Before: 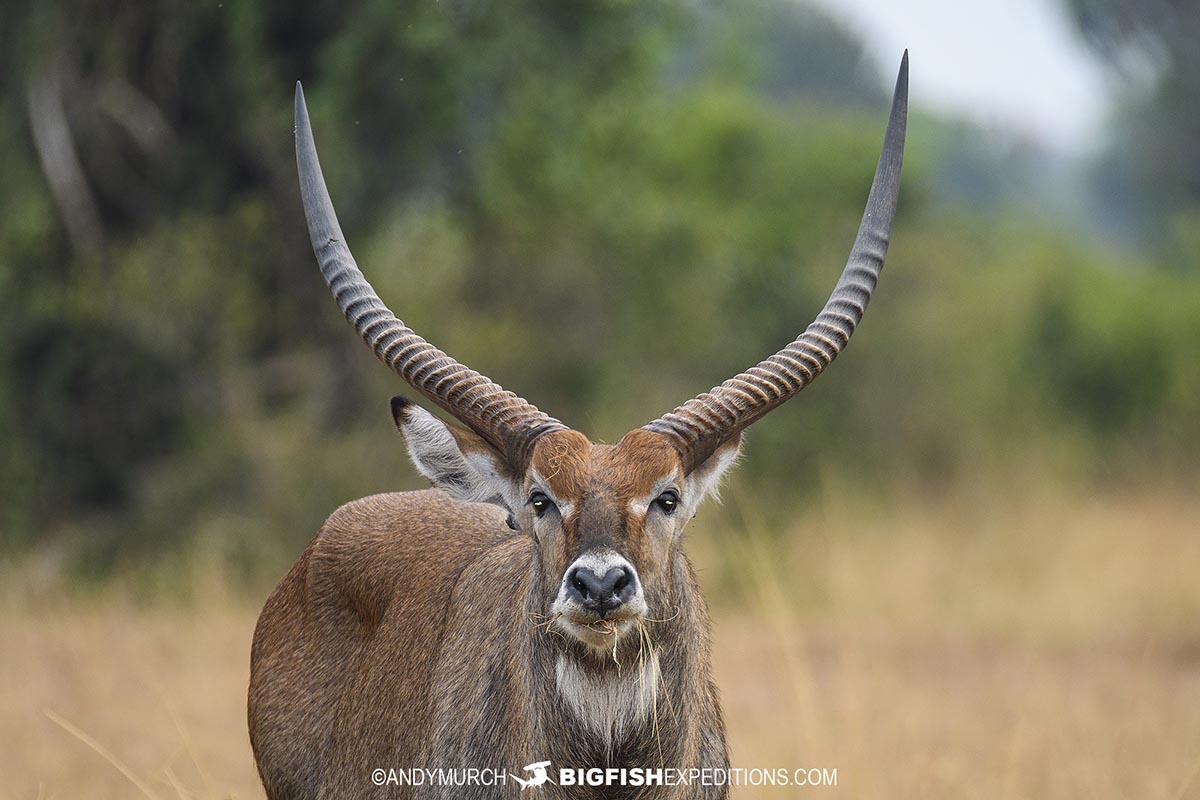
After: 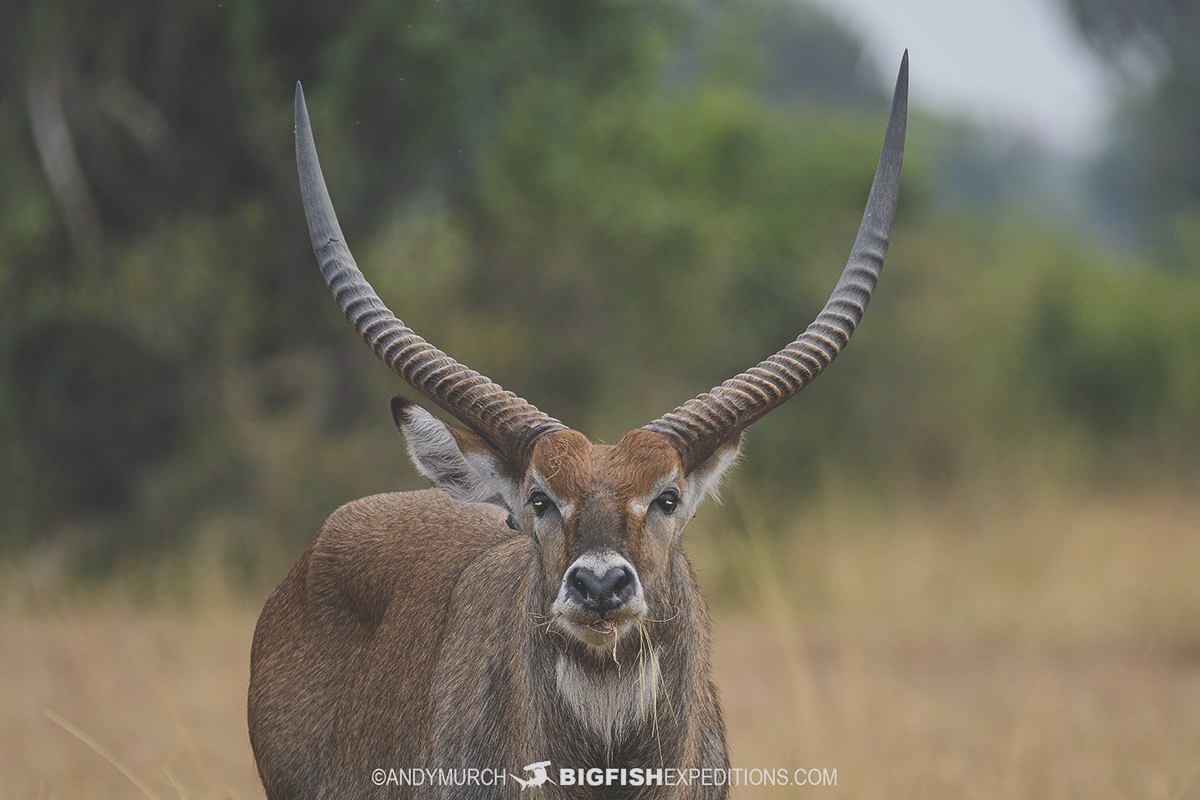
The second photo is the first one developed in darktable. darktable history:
exposure: black level correction -0.035, exposure -0.496 EV, compensate highlight preservation false
